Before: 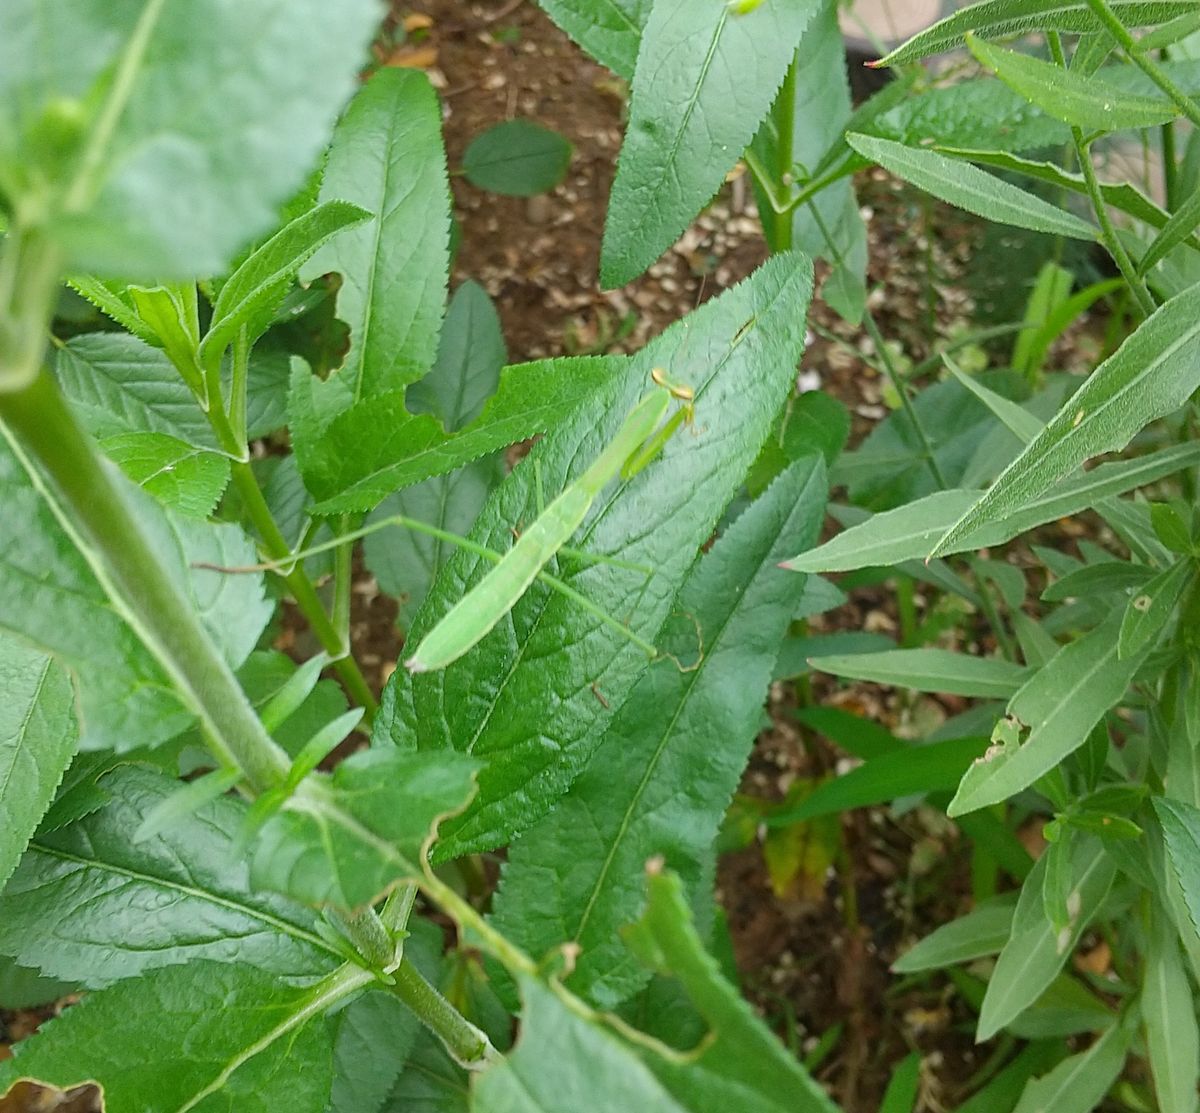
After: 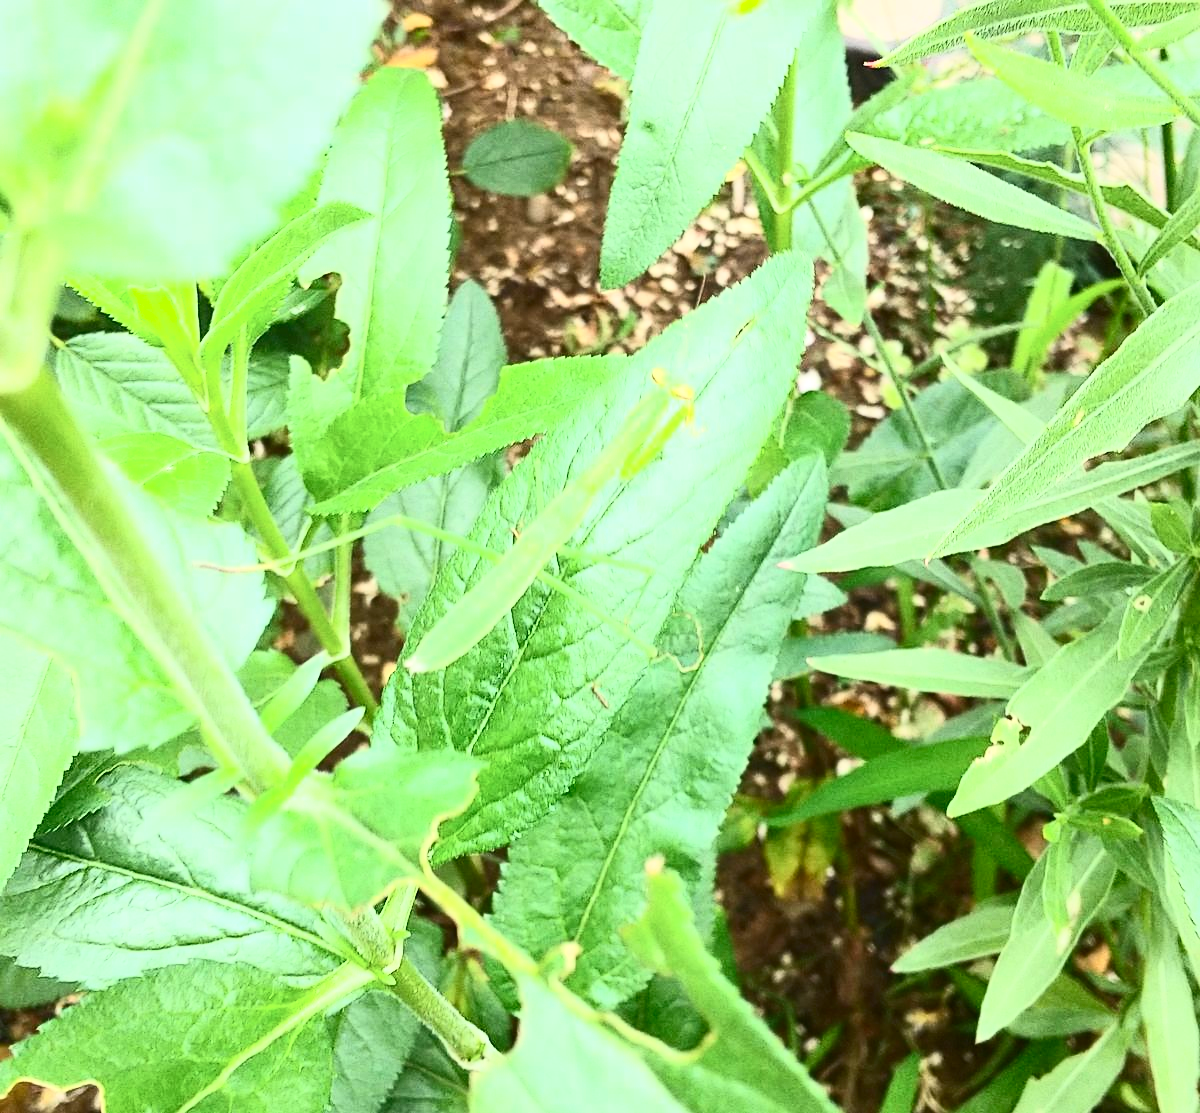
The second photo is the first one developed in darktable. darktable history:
exposure: exposure 0.556 EV, compensate highlight preservation false
contrast brightness saturation: contrast 0.62, brightness 0.34, saturation 0.14
